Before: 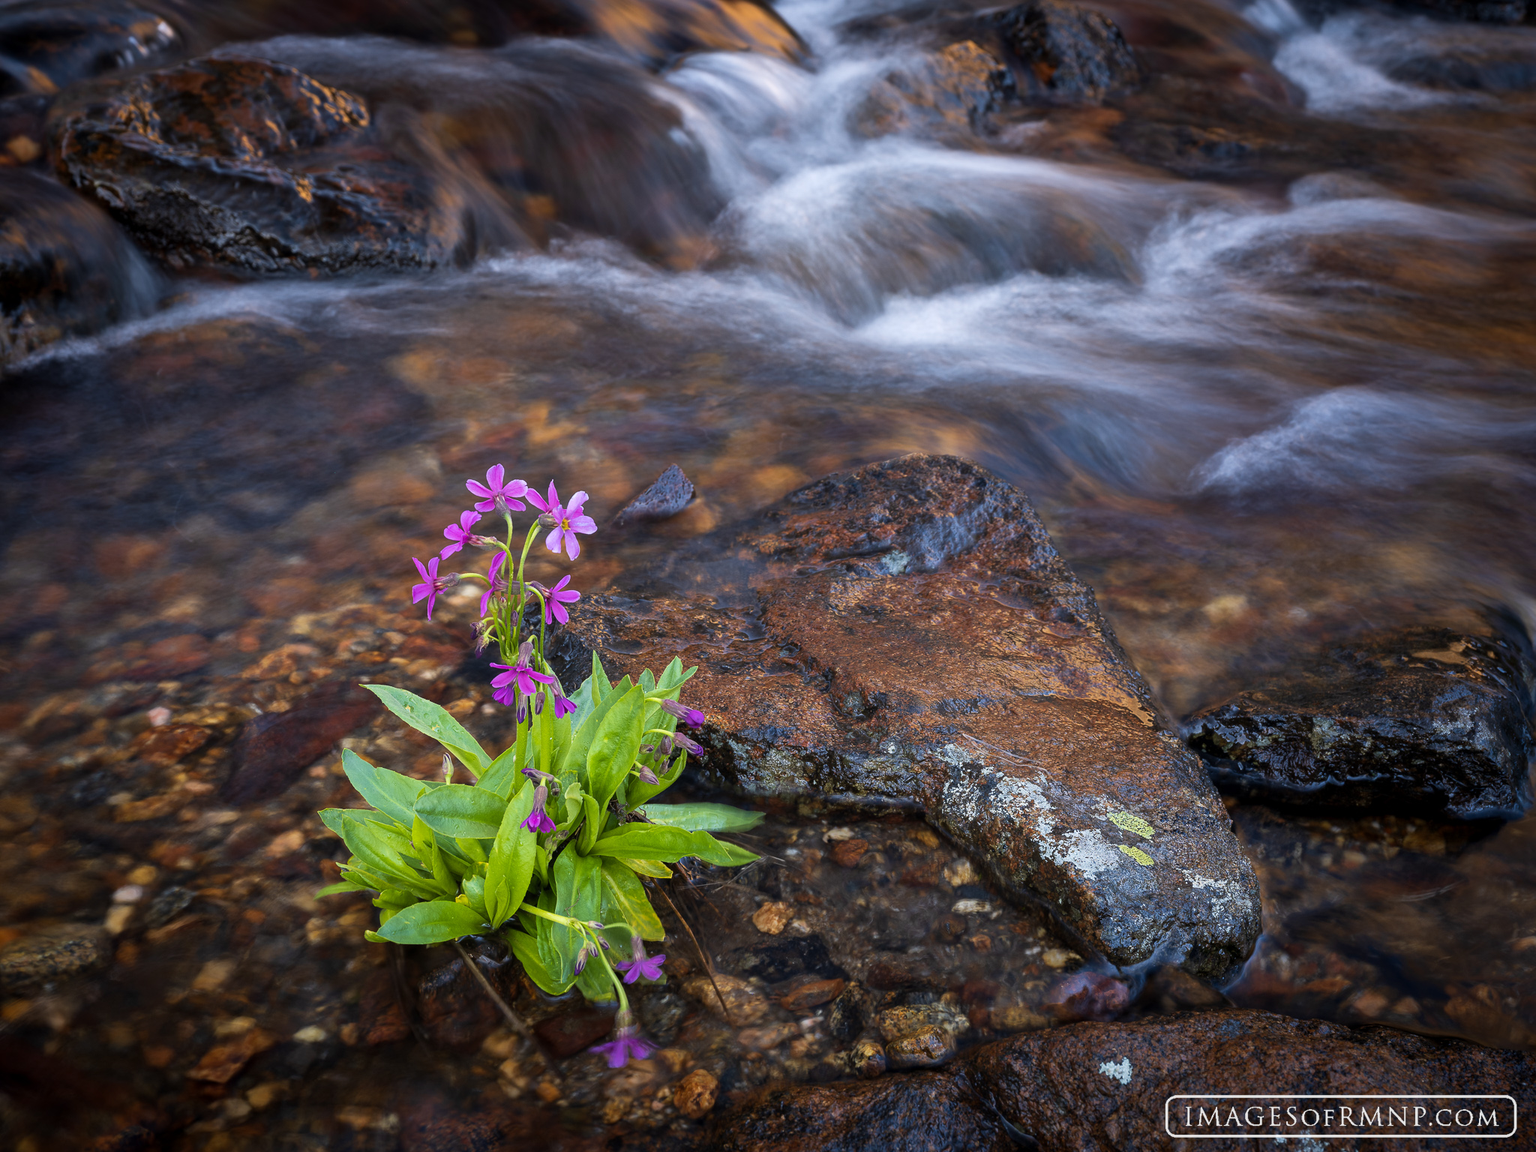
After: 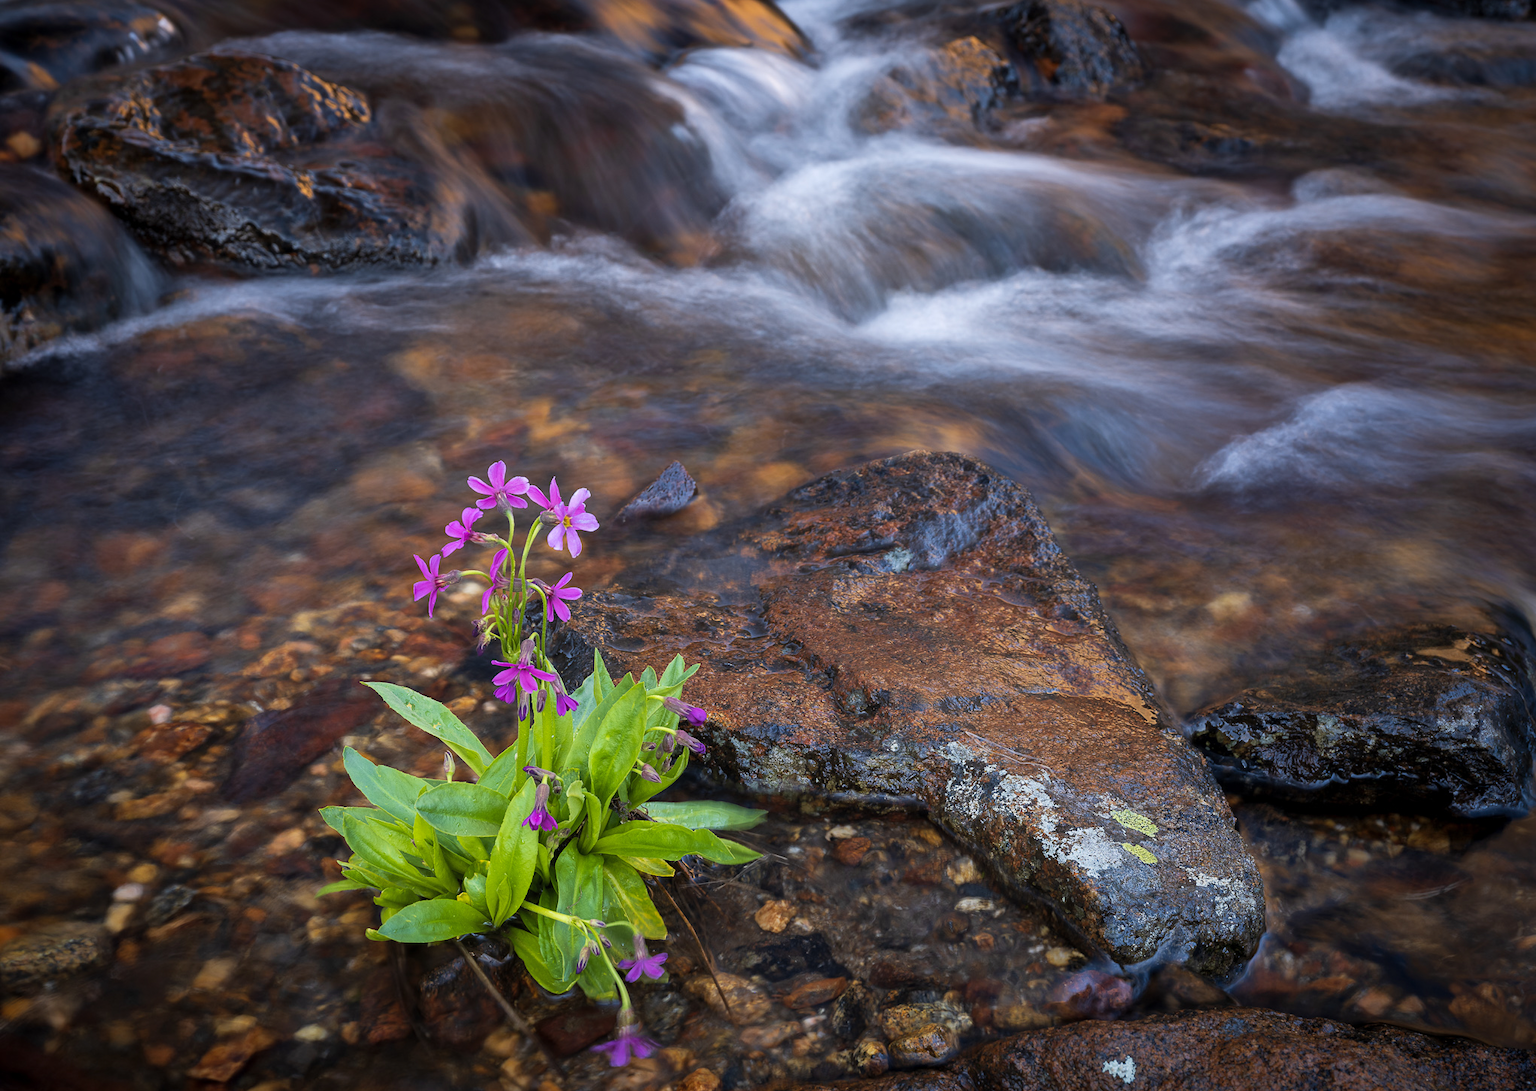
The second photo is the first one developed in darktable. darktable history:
crop: top 0.448%, right 0.264%, bottom 5.045%
shadows and highlights: shadows 25, highlights -25
